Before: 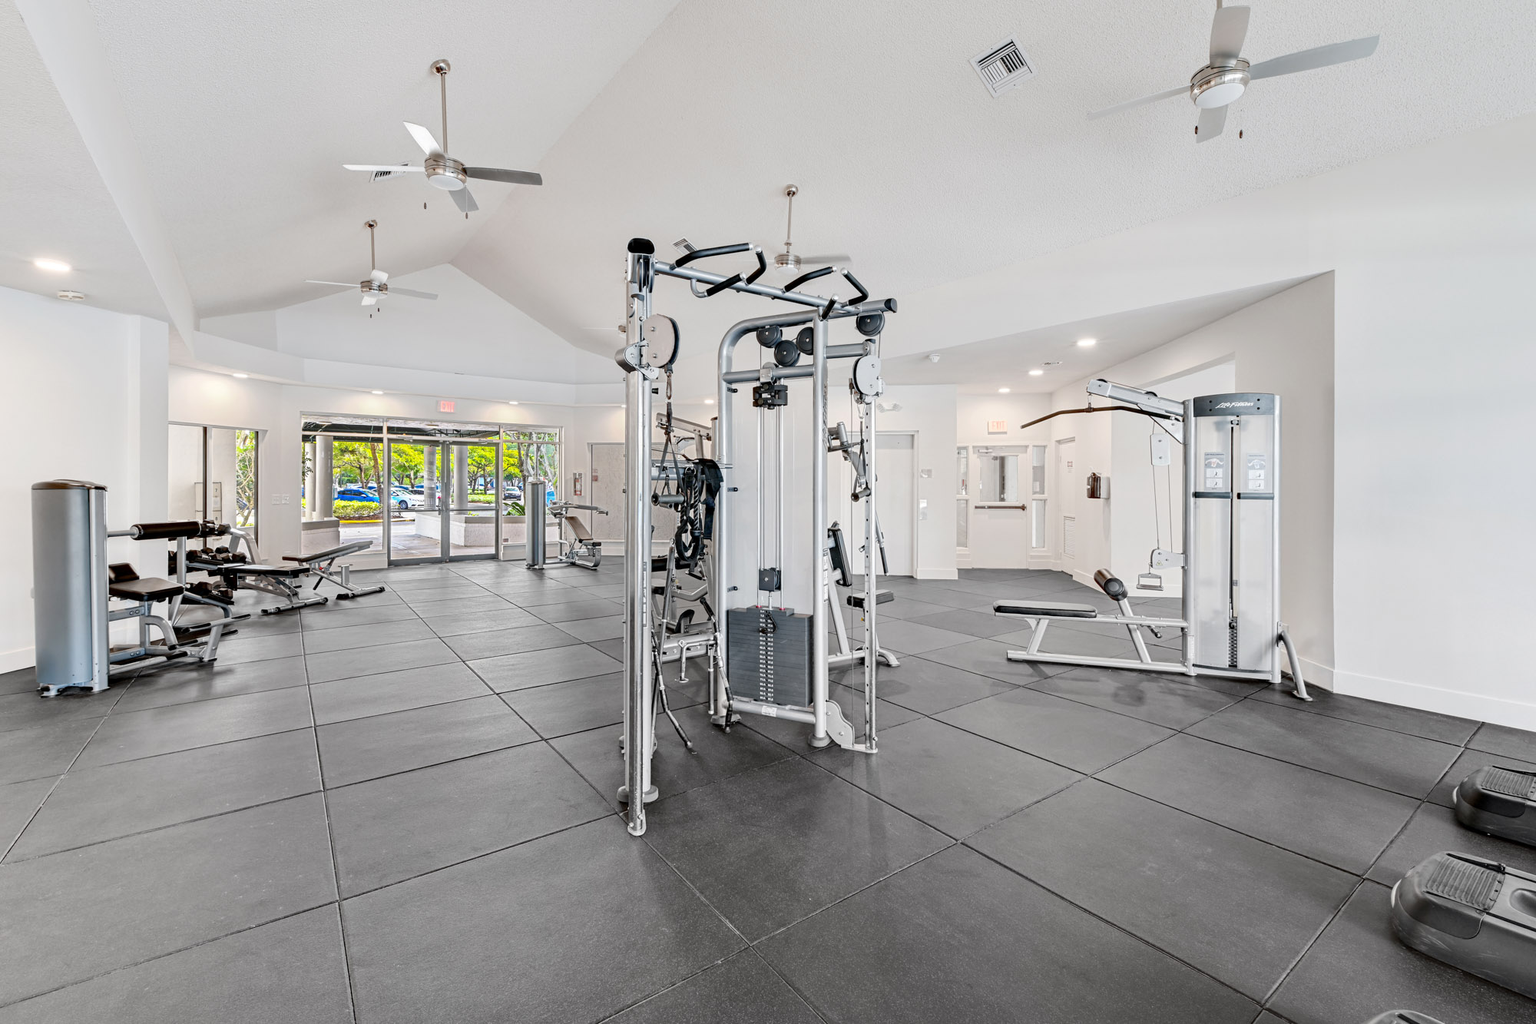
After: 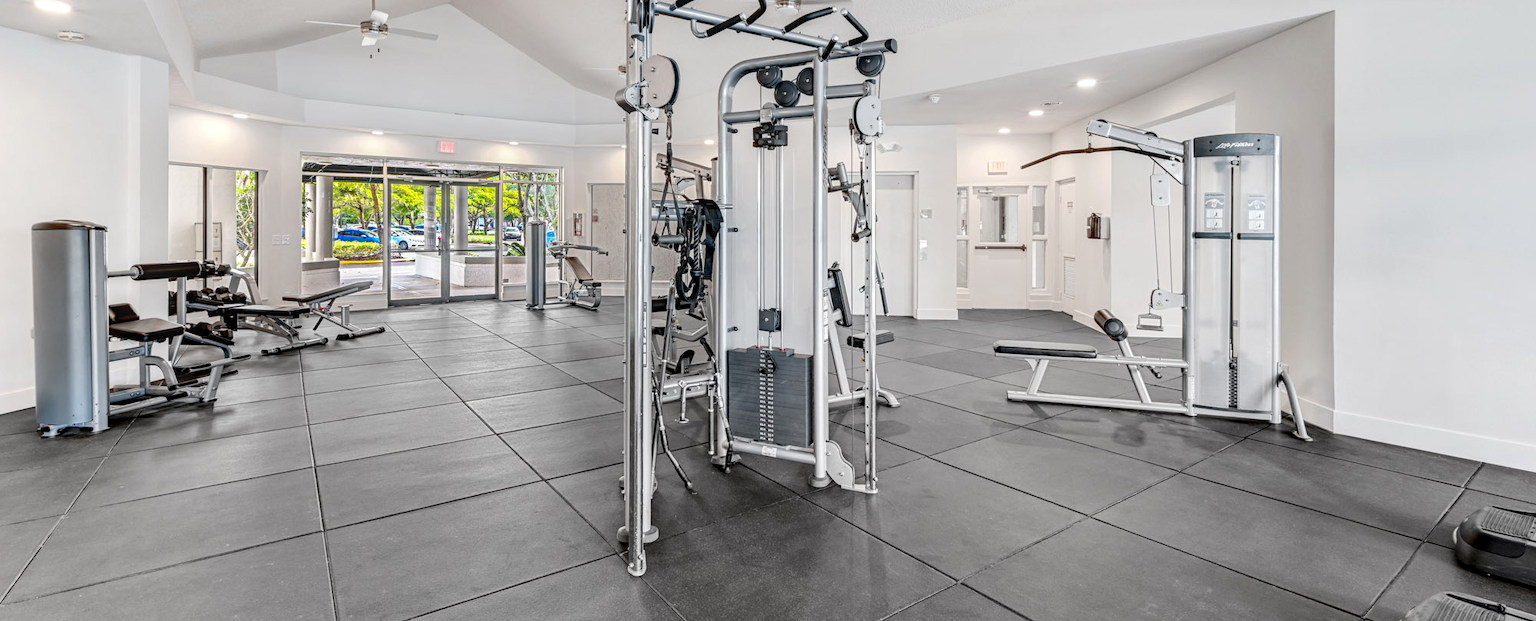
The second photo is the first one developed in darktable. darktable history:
crop and rotate: top 25.357%, bottom 13.942%
local contrast: on, module defaults
